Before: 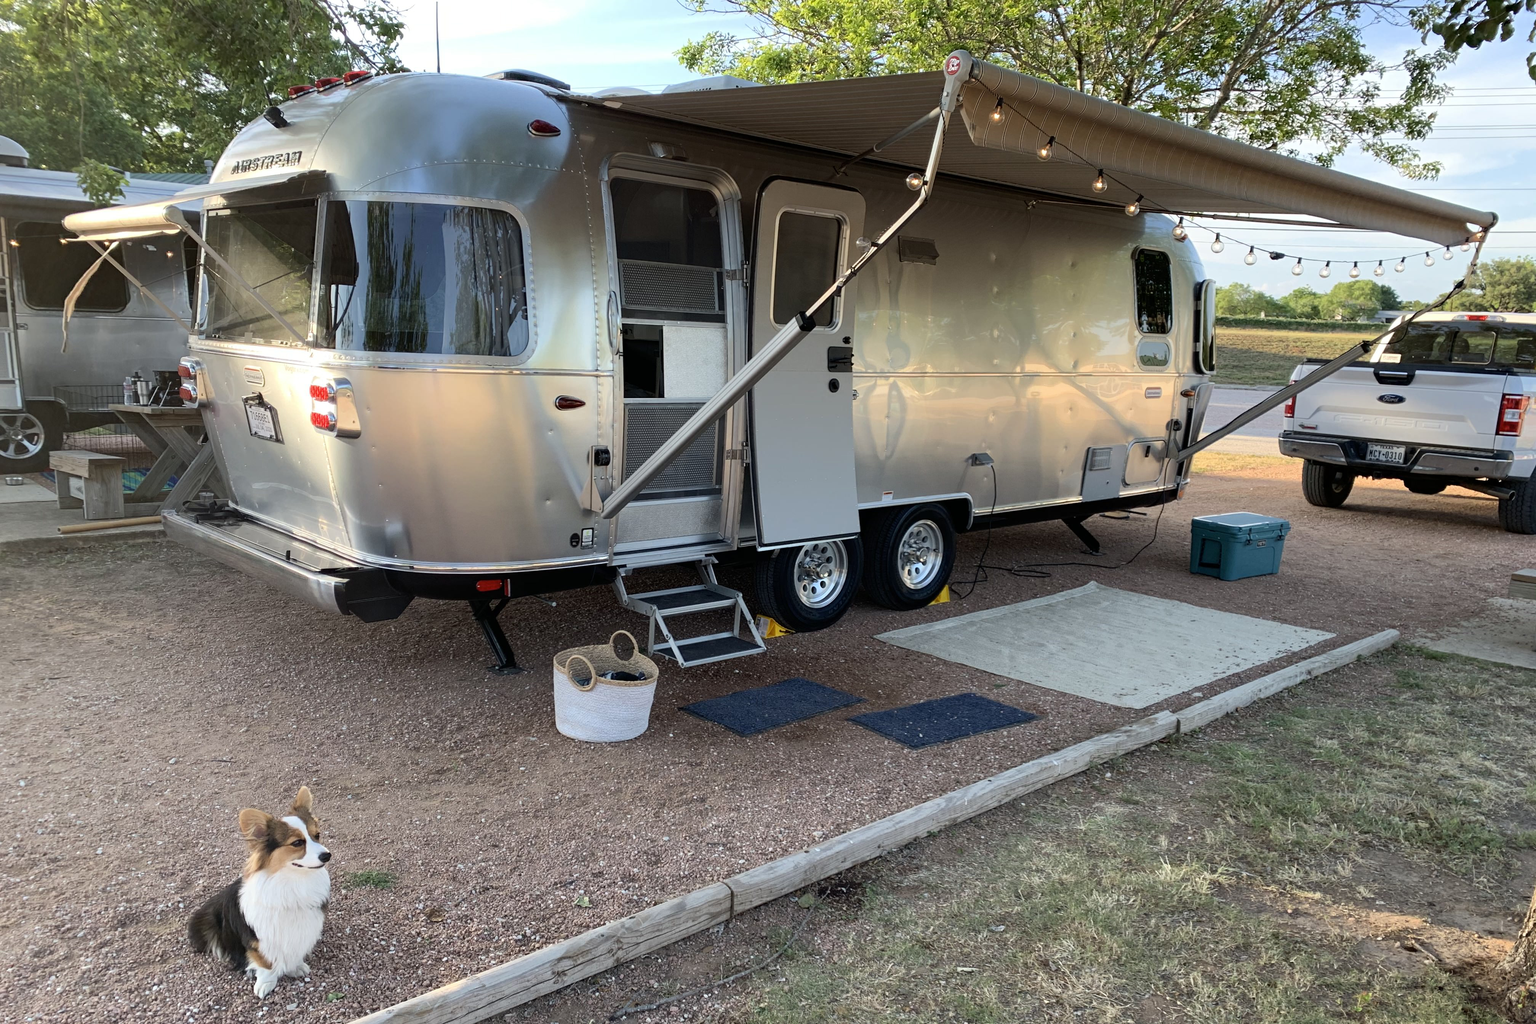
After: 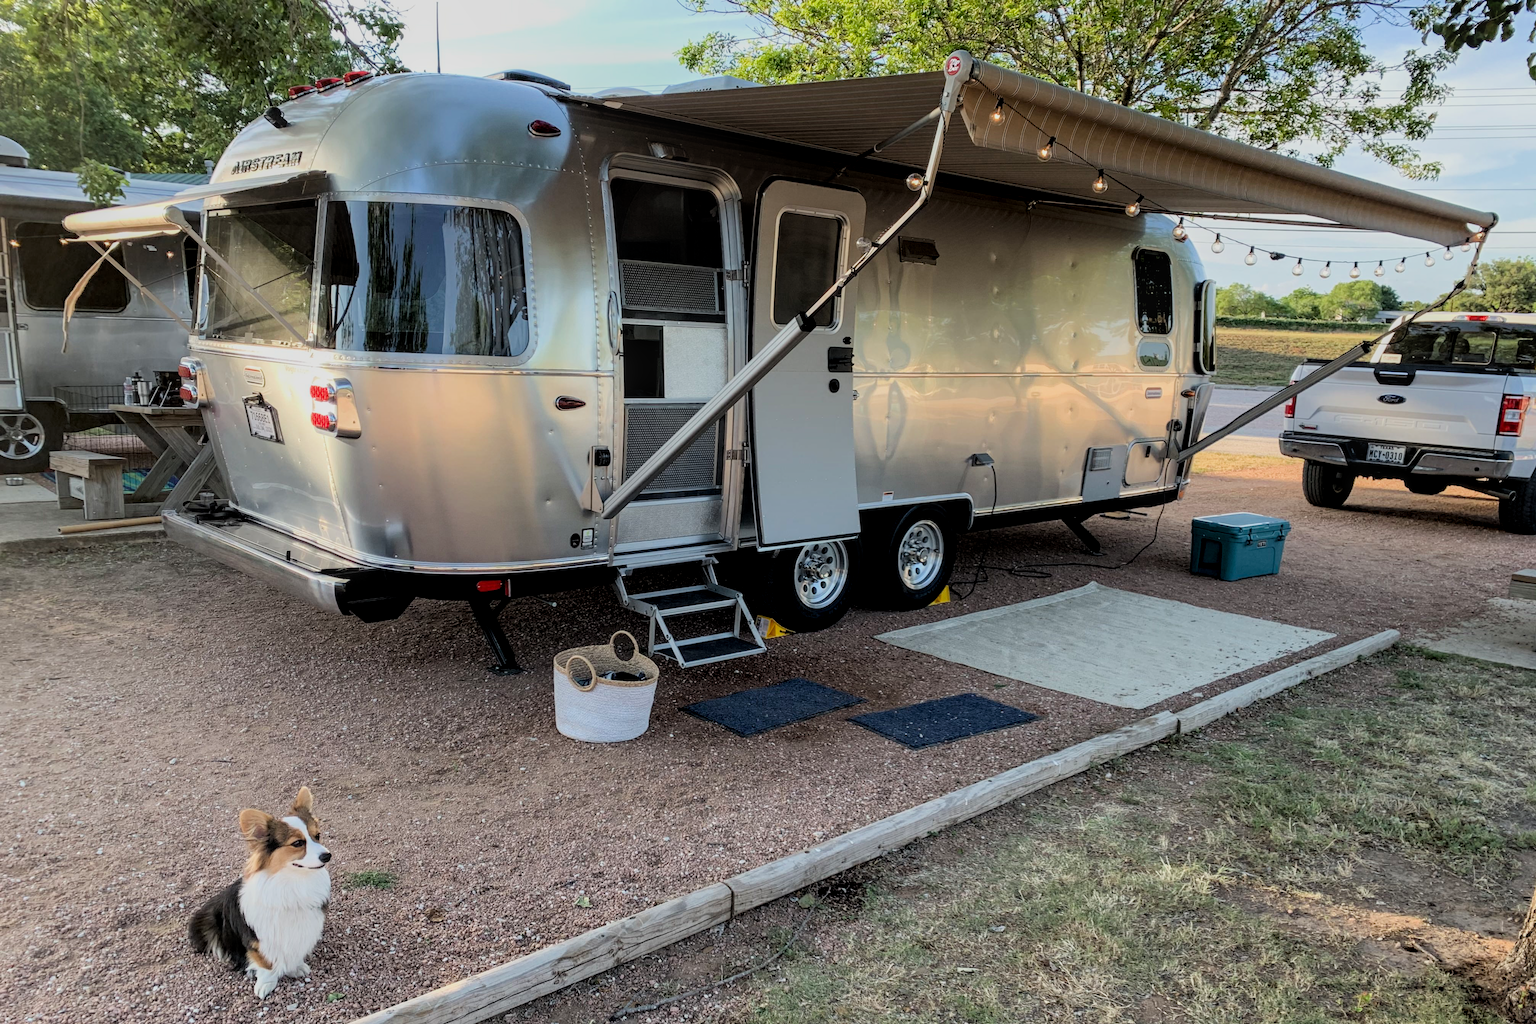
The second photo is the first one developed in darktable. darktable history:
filmic rgb: black relative exposure -7.92 EV, white relative exposure 4.14 EV, hardness 4.04, latitude 50.88%, contrast 1.013, shadows ↔ highlights balance 5.91%, color science v4 (2020)
local contrast: on, module defaults
